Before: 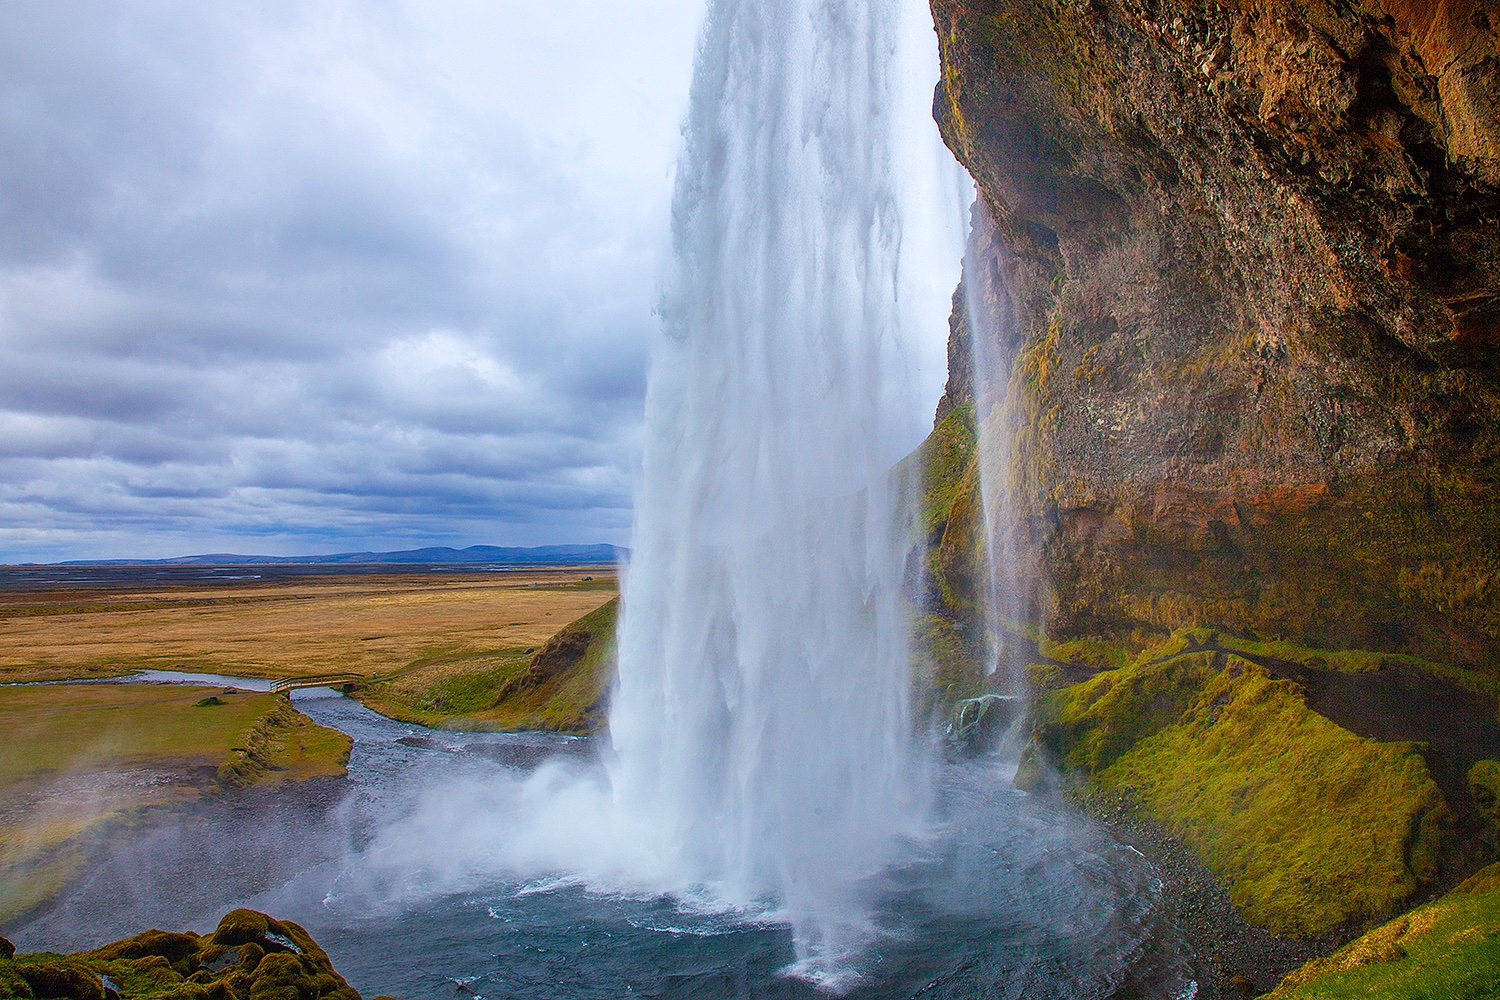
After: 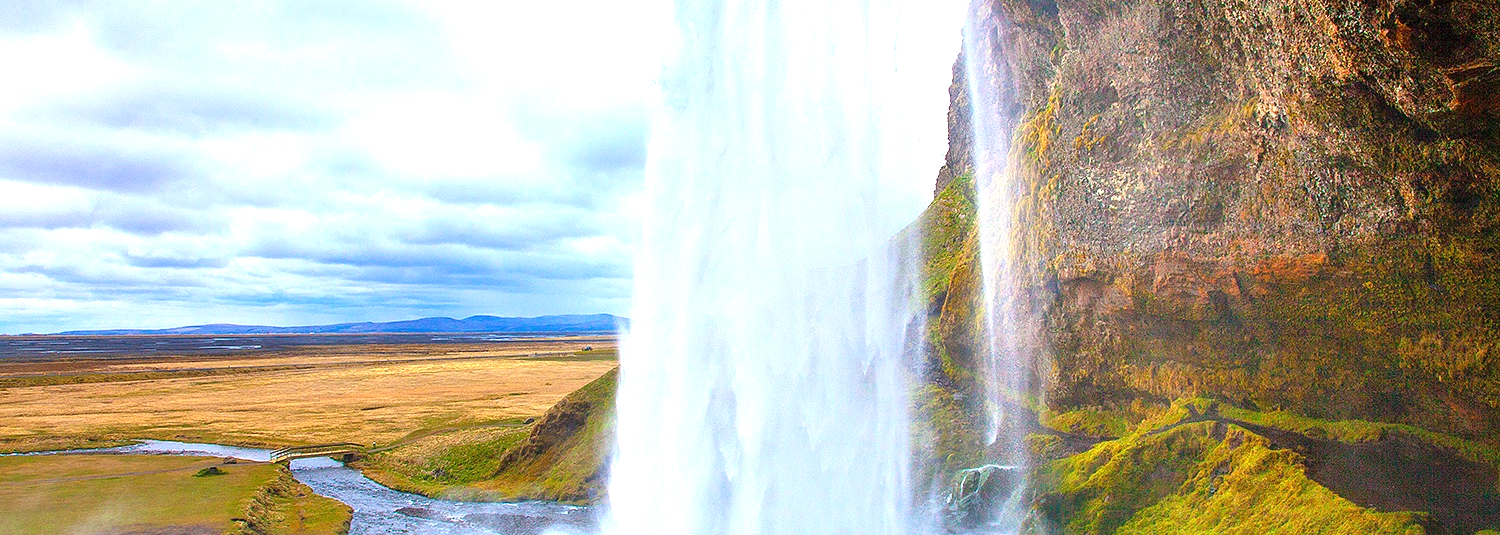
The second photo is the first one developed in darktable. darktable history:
exposure: black level correction 0, exposure 1.2 EV, compensate highlight preservation false
crop and rotate: top 23.043%, bottom 23.437%
